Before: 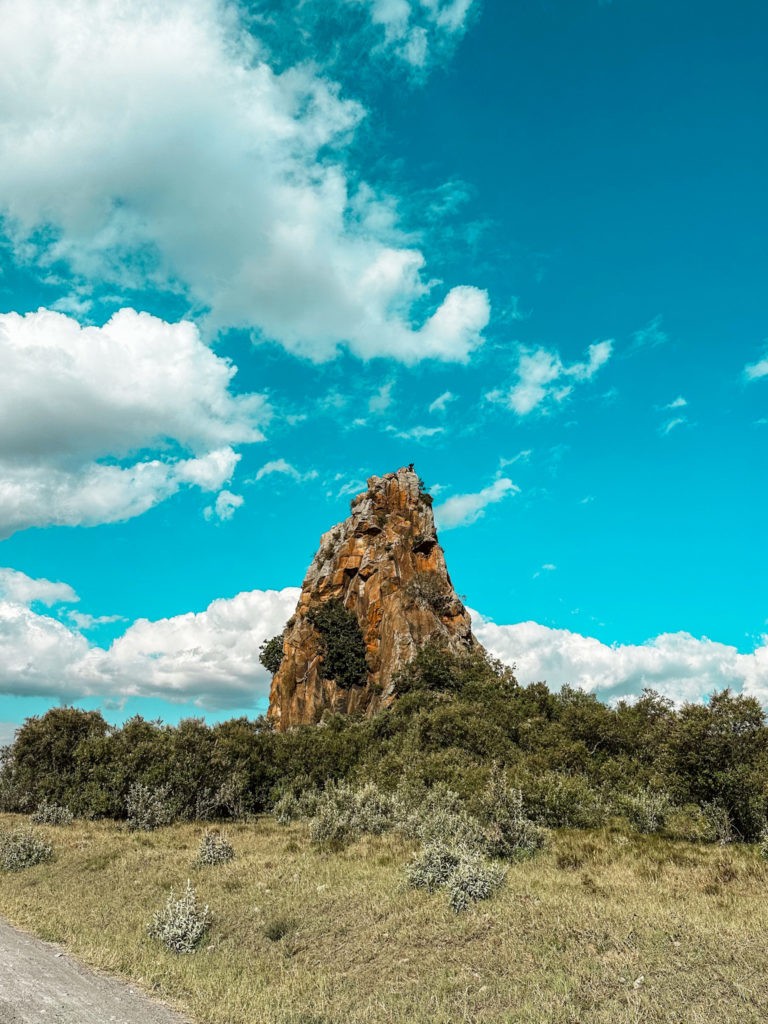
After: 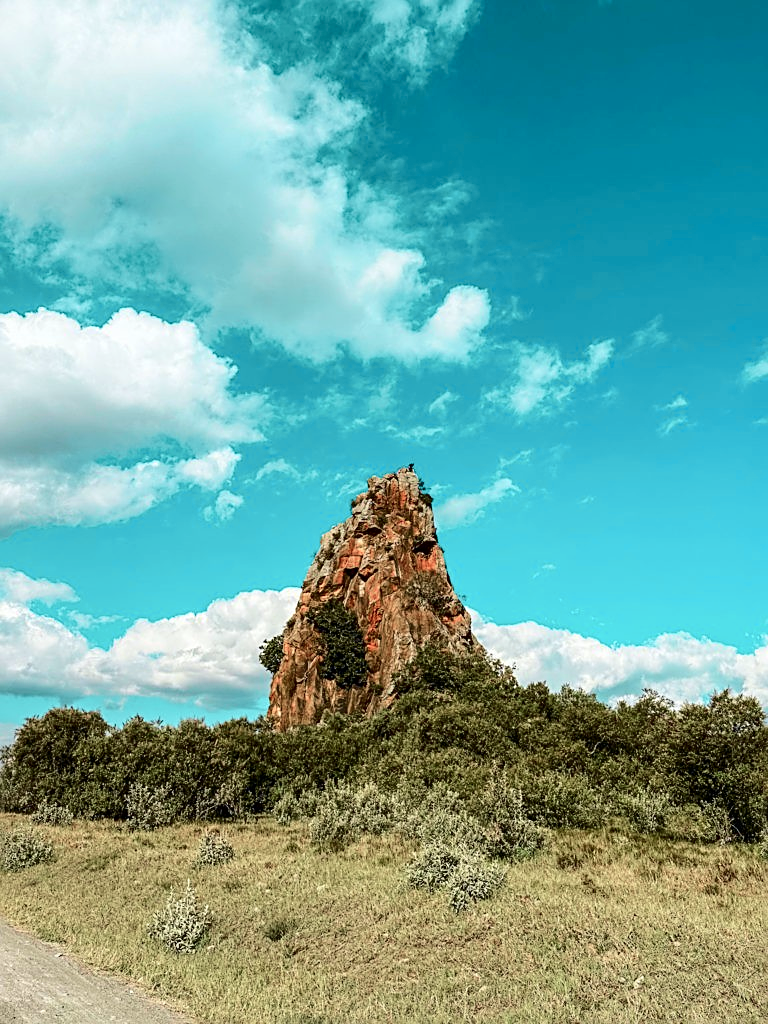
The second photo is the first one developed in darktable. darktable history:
sharpen: on, module defaults
tone curve: curves: ch0 [(0, 0) (0.033, 0.016) (0.171, 0.127) (0.33, 0.331) (0.432, 0.475) (0.601, 0.665) (0.843, 0.876) (1, 1)]; ch1 [(0, 0) (0.339, 0.349) (0.445, 0.42) (0.476, 0.47) (0.501, 0.499) (0.516, 0.525) (0.548, 0.563) (0.584, 0.633) (0.728, 0.746) (1, 1)]; ch2 [(0, 0) (0.327, 0.324) (0.417, 0.44) (0.46, 0.453) (0.502, 0.498) (0.517, 0.524) (0.53, 0.554) (0.579, 0.599) (0.745, 0.704) (1, 1)], color space Lab, independent channels, preserve colors none
